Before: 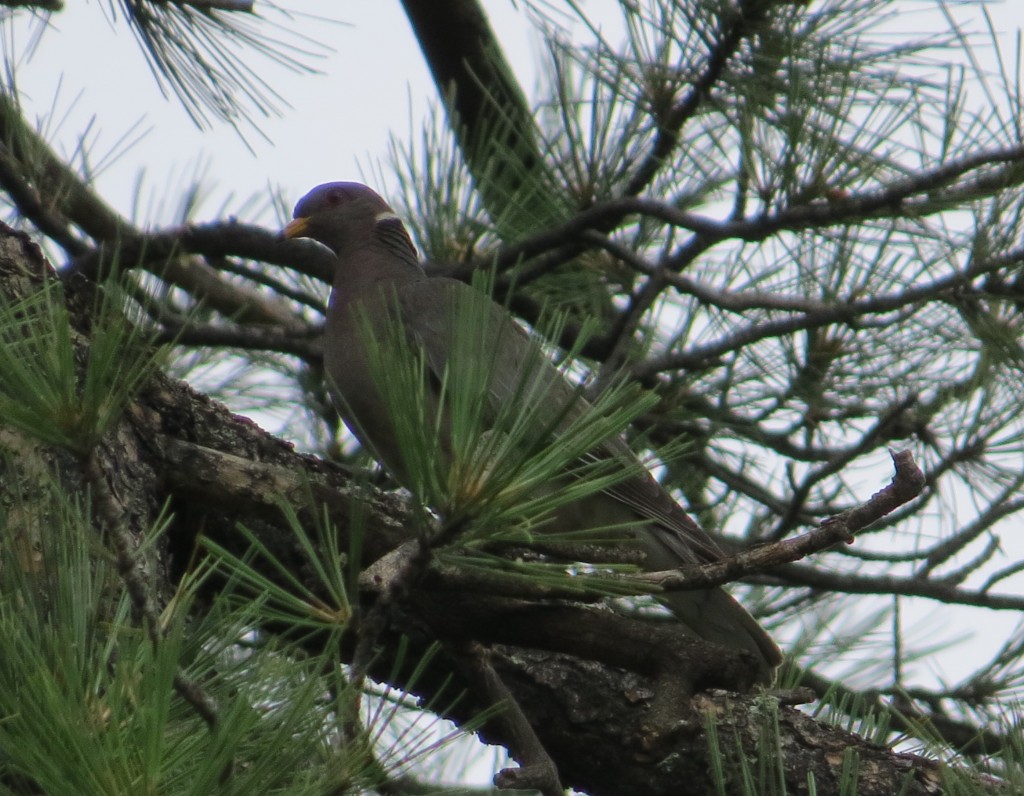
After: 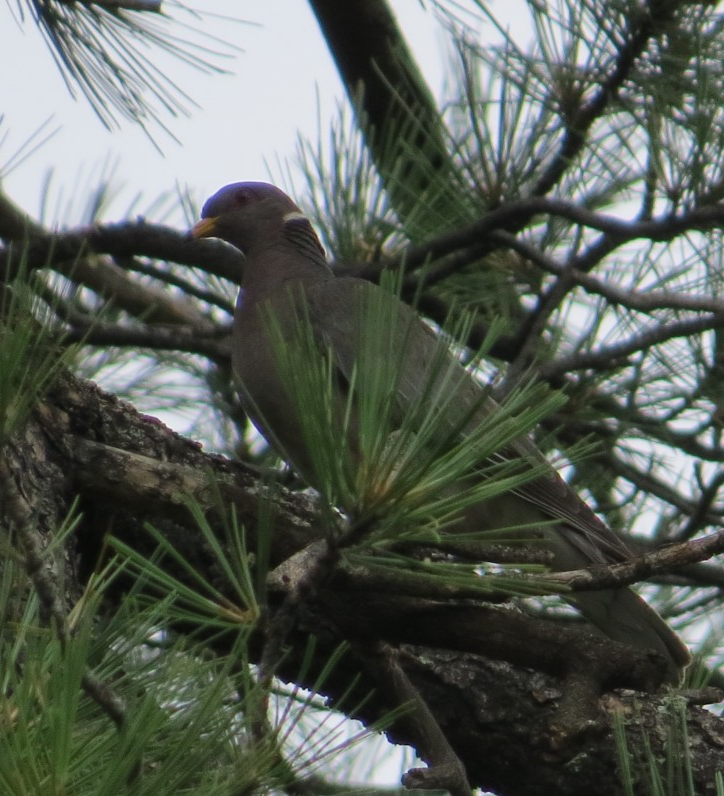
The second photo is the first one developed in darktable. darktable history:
crop and rotate: left 9.057%, right 20.218%
